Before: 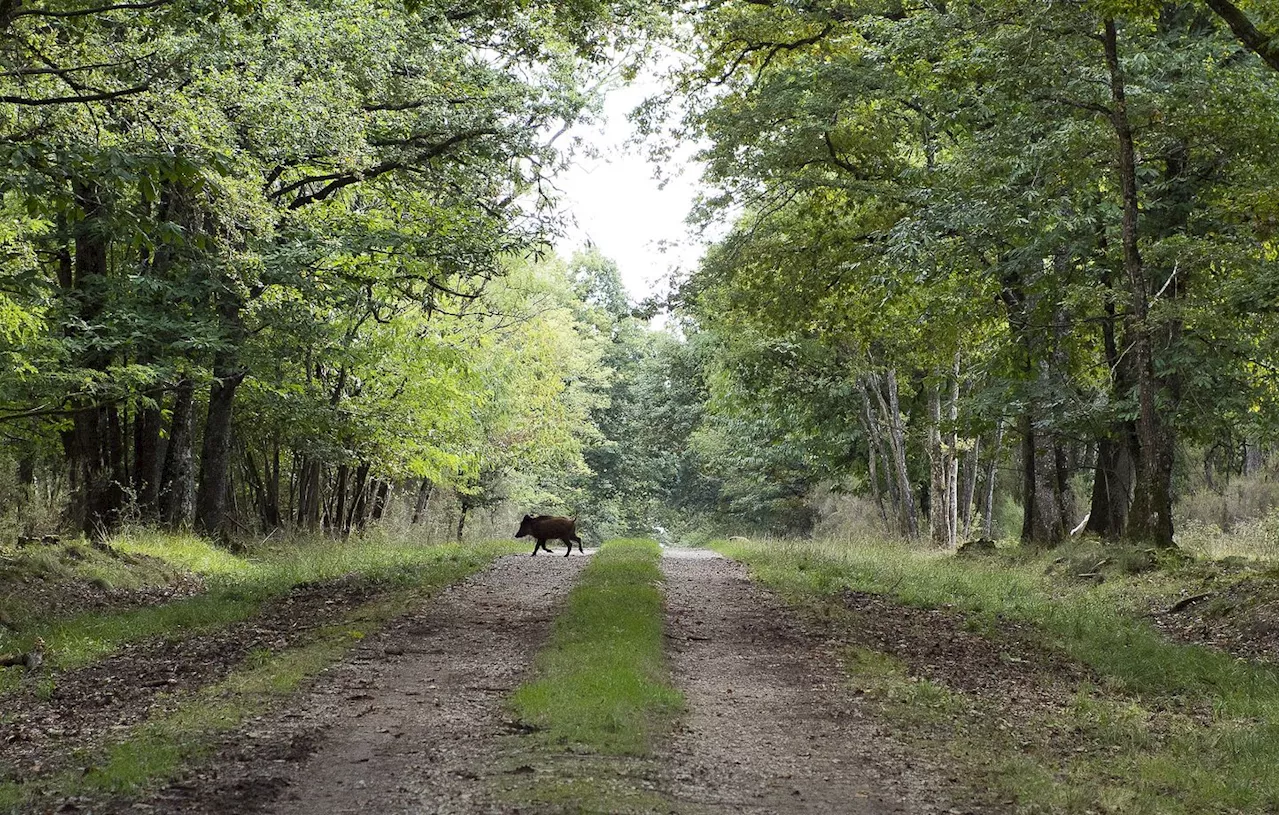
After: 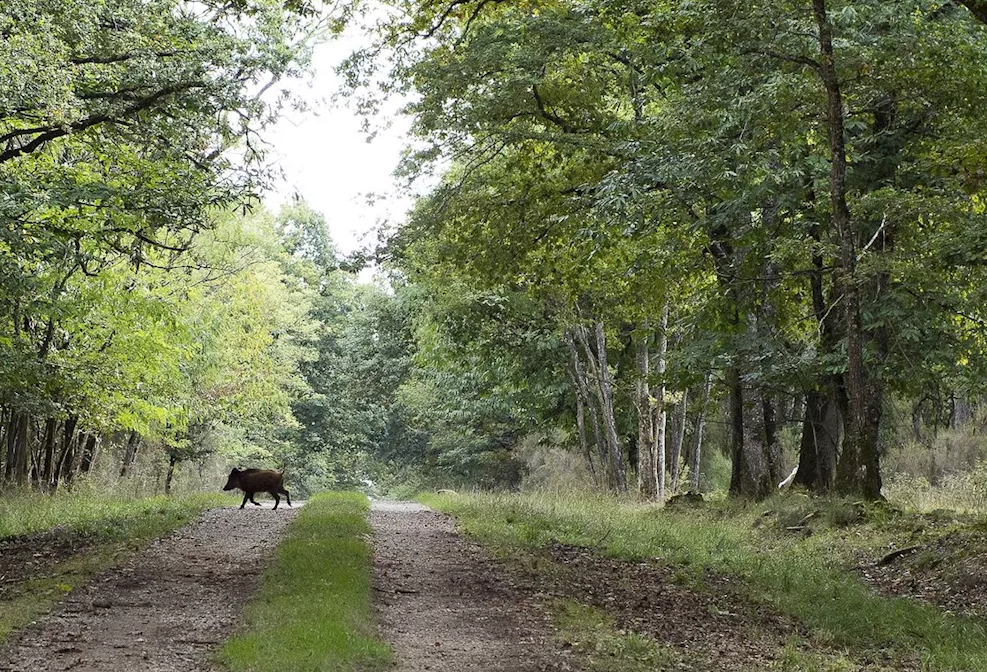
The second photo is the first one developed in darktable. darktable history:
crop: left 22.817%, top 5.838%, bottom 11.707%
